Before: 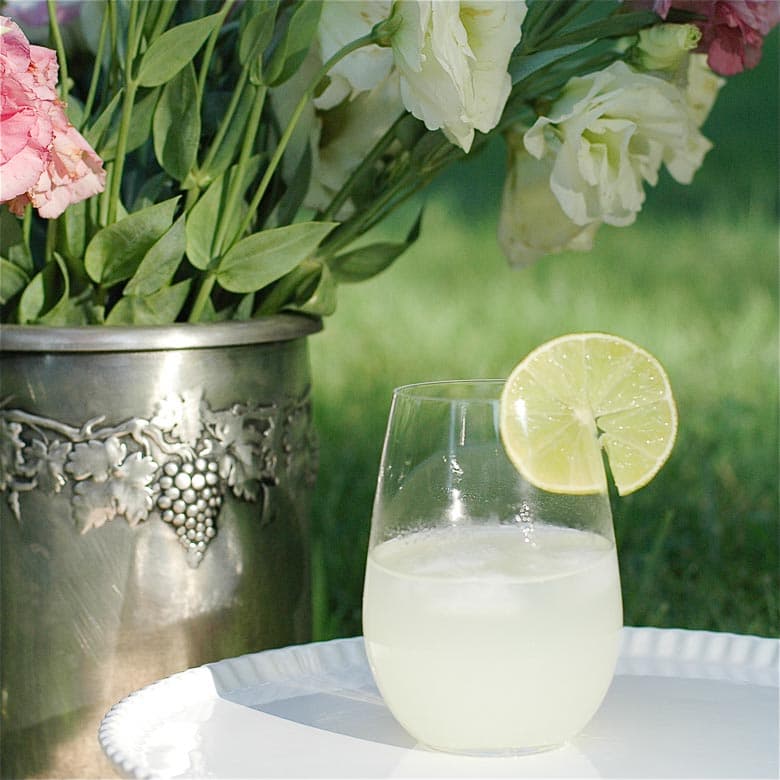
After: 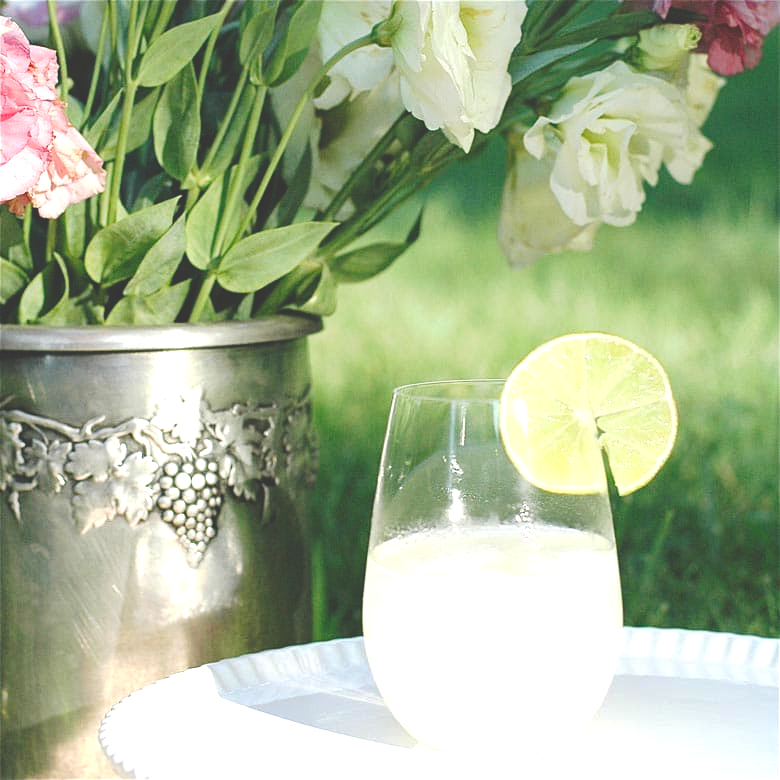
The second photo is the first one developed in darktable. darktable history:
exposure: black level correction 0, exposure 0.7 EV, compensate exposure bias true, compensate highlight preservation false
tone curve: curves: ch0 [(0, 0) (0.003, 0.211) (0.011, 0.211) (0.025, 0.215) (0.044, 0.218) (0.069, 0.224) (0.1, 0.227) (0.136, 0.233) (0.177, 0.247) (0.224, 0.275) (0.277, 0.309) (0.335, 0.366) (0.399, 0.438) (0.468, 0.515) (0.543, 0.586) (0.623, 0.658) (0.709, 0.735) (0.801, 0.821) (0.898, 0.889) (1, 1)], preserve colors none
